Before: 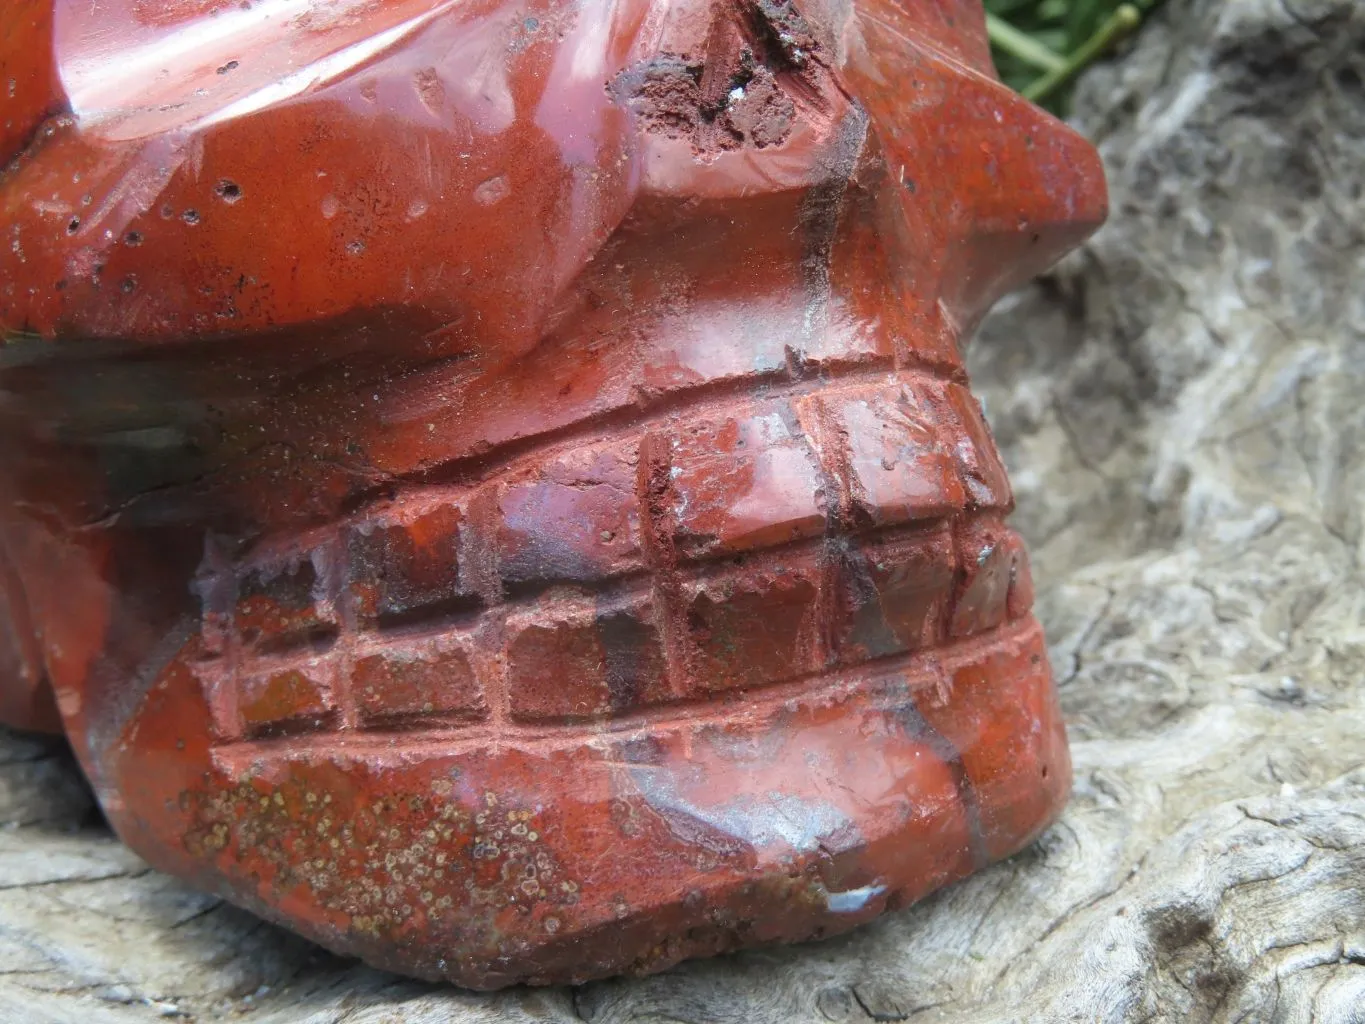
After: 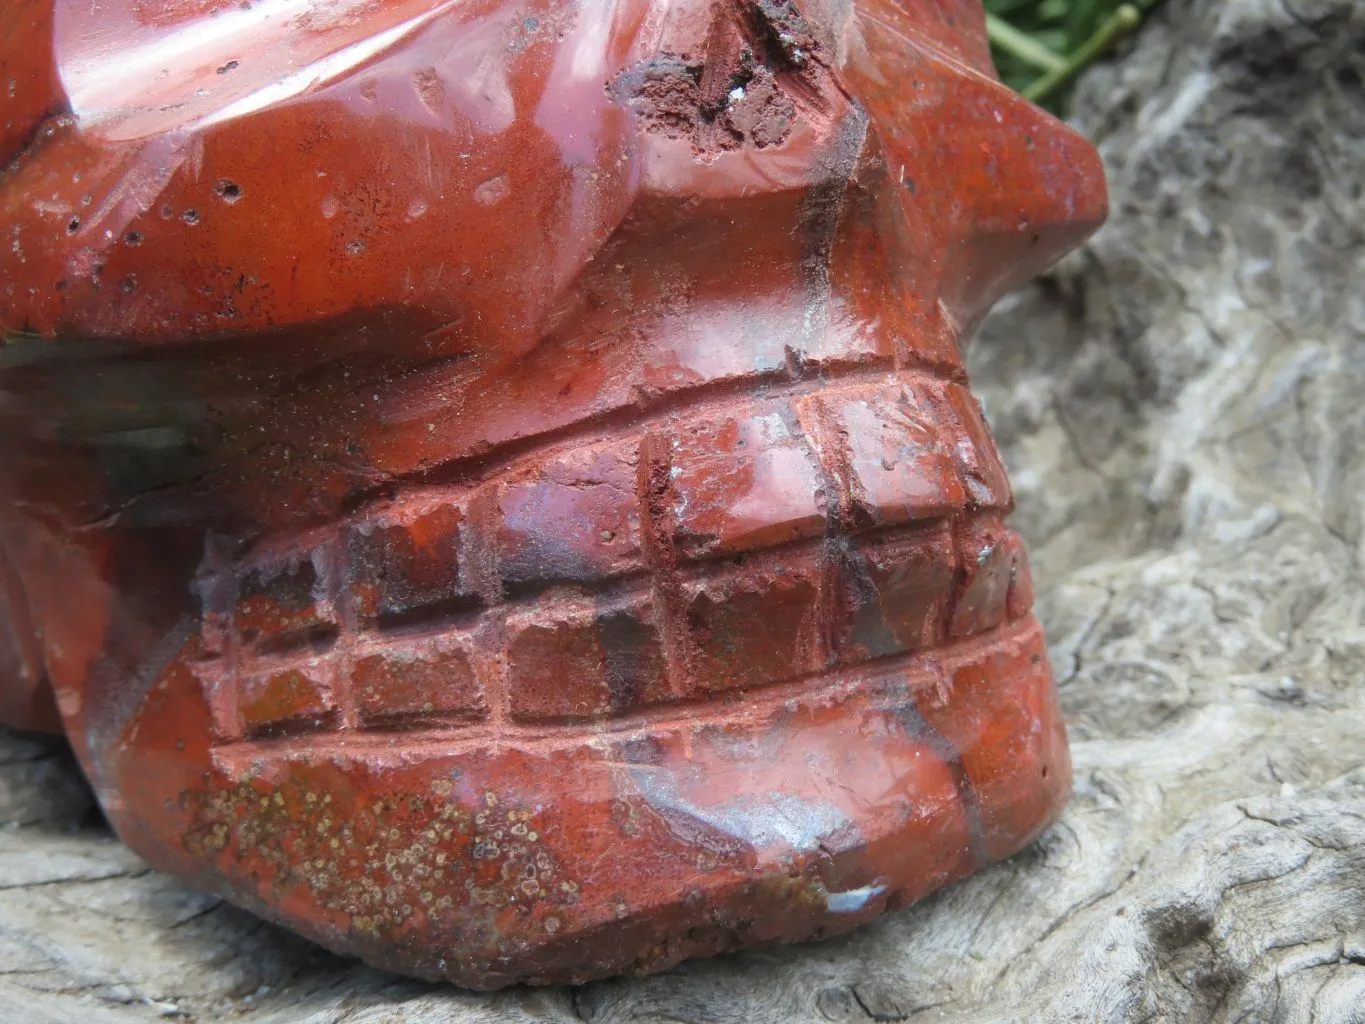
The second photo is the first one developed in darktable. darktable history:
tone curve: curves: ch1 [(0, 0) (0.214, 0.291) (0.372, 0.44) (0.463, 0.476) (0.498, 0.502) (0.521, 0.531) (1, 1)]; ch2 [(0, 0) (0.456, 0.447) (0.5, 0.5) (0.547, 0.557) (0.592, 0.57) (0.631, 0.602) (1, 1)], preserve colors none
vignetting: brightness -0.181, saturation -0.289, center (-0.069, -0.309)
